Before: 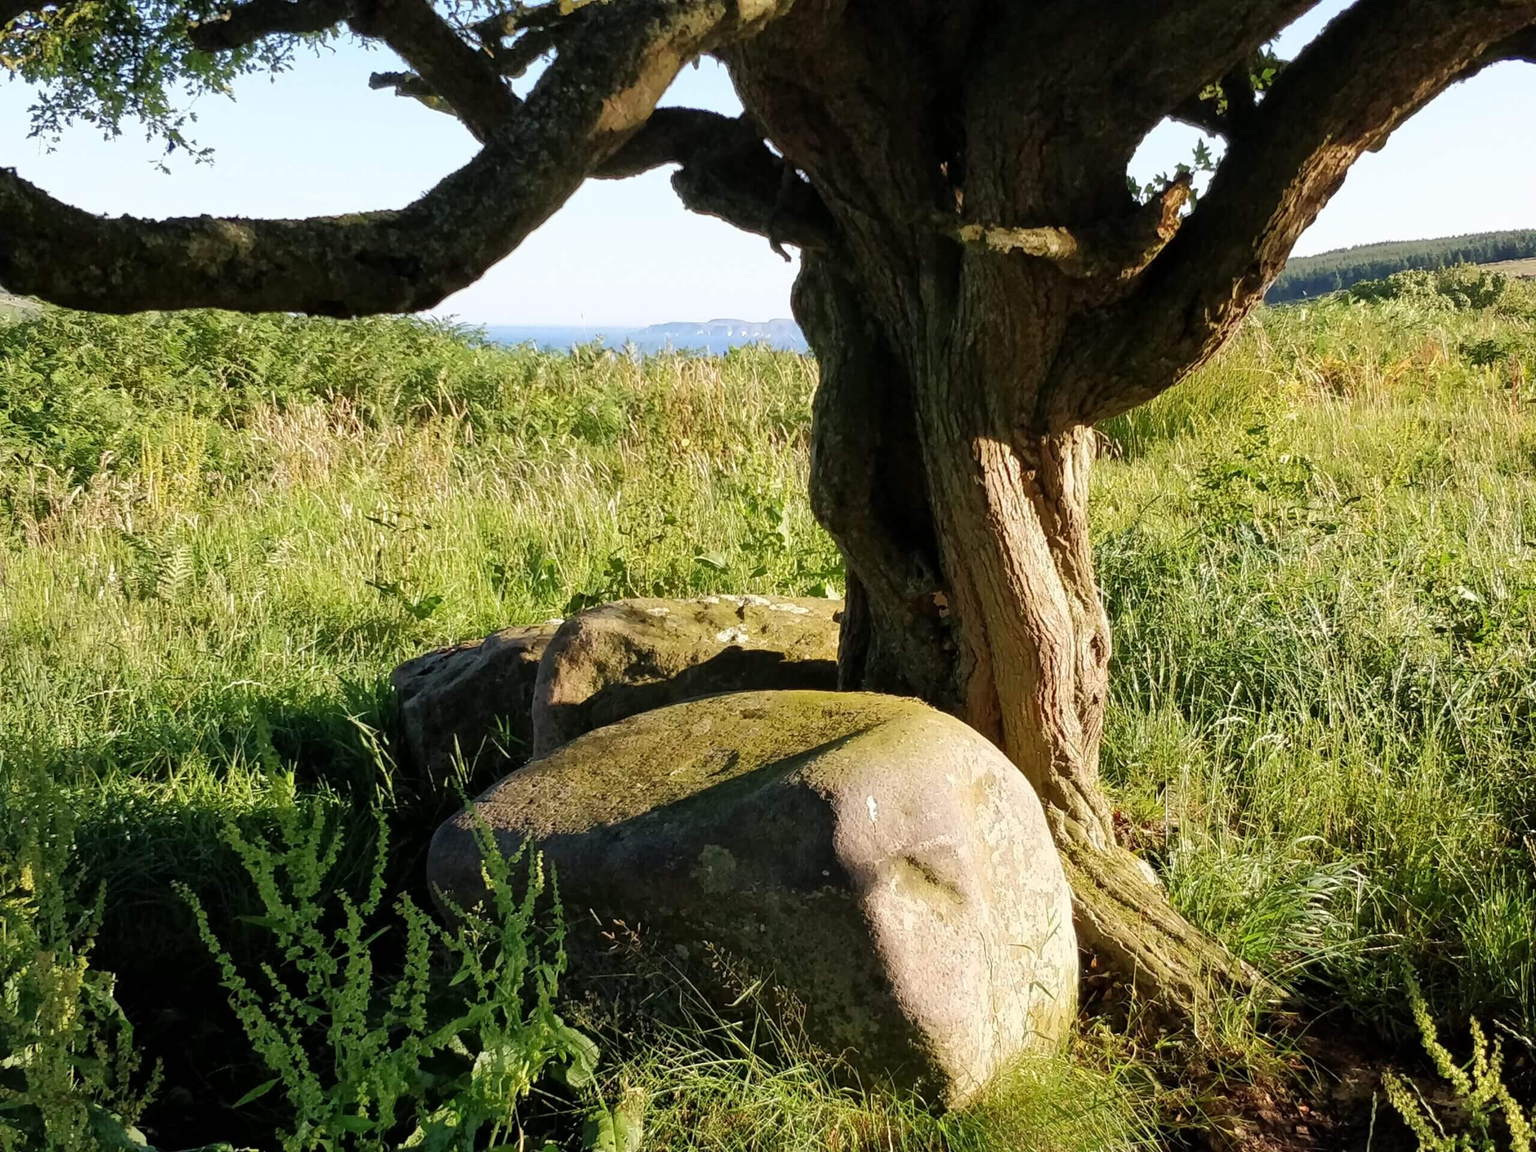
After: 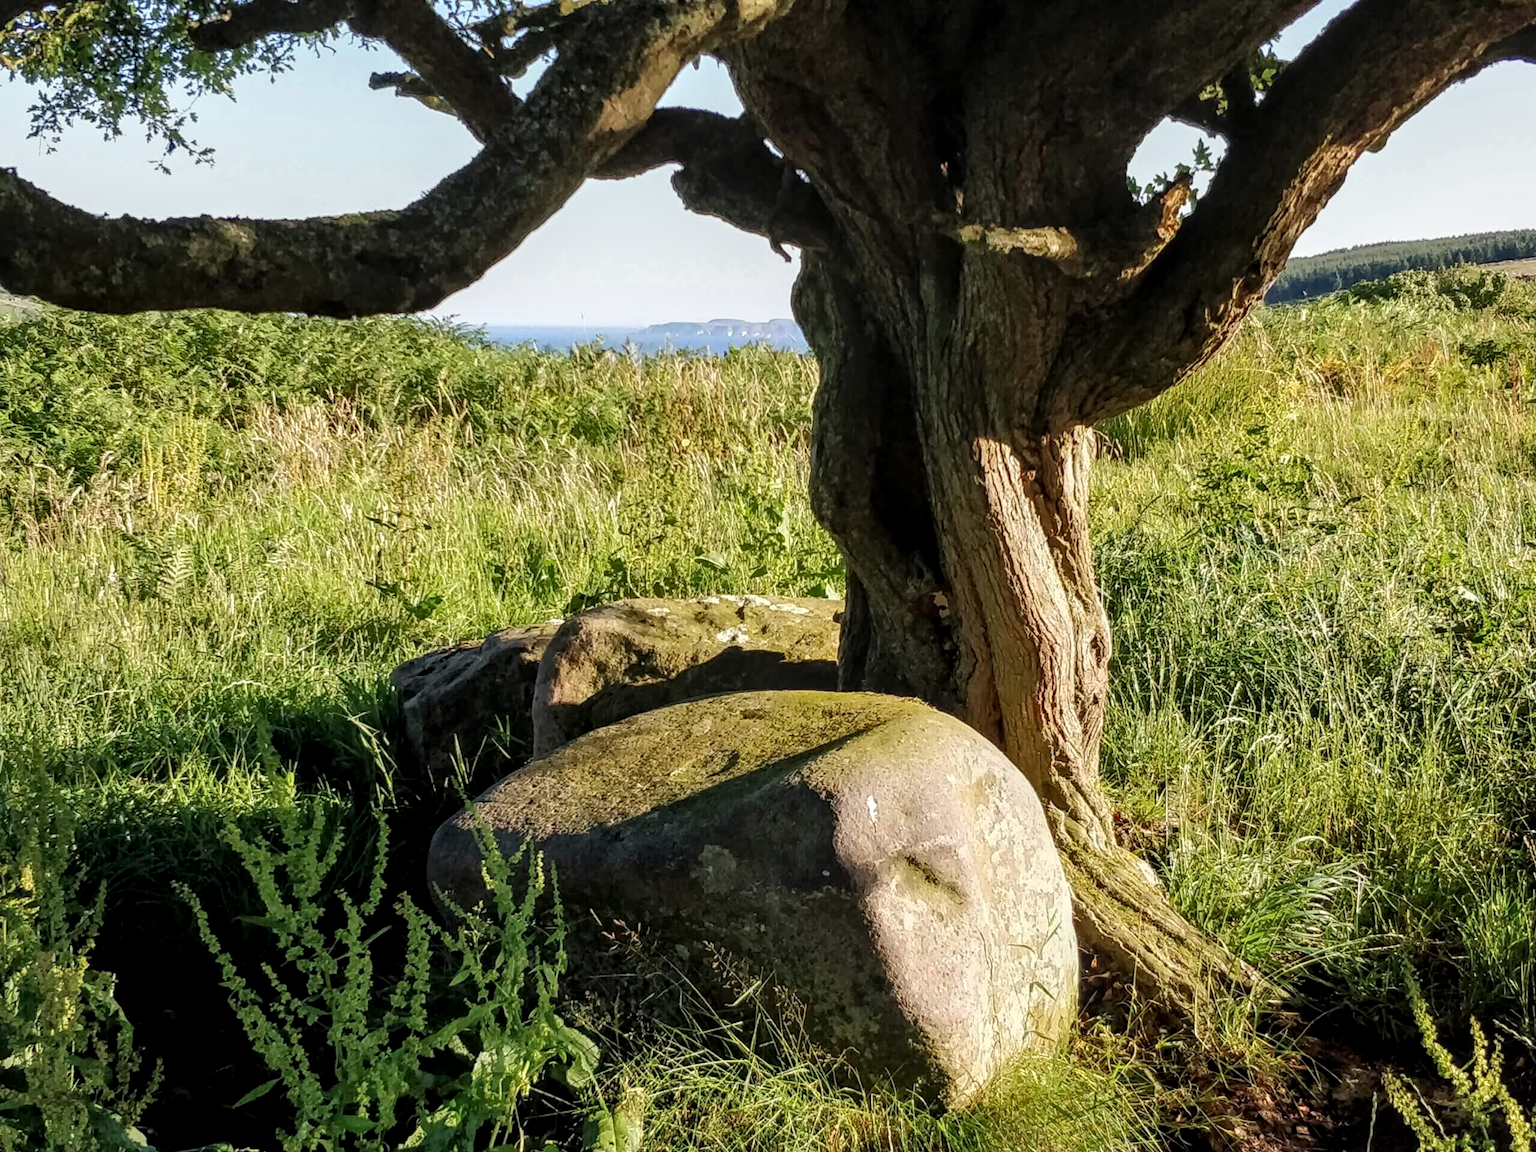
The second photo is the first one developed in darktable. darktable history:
exposure: exposure -0.072 EV, compensate highlight preservation false
local contrast: highlights 61%, detail 143%, midtone range 0.429
